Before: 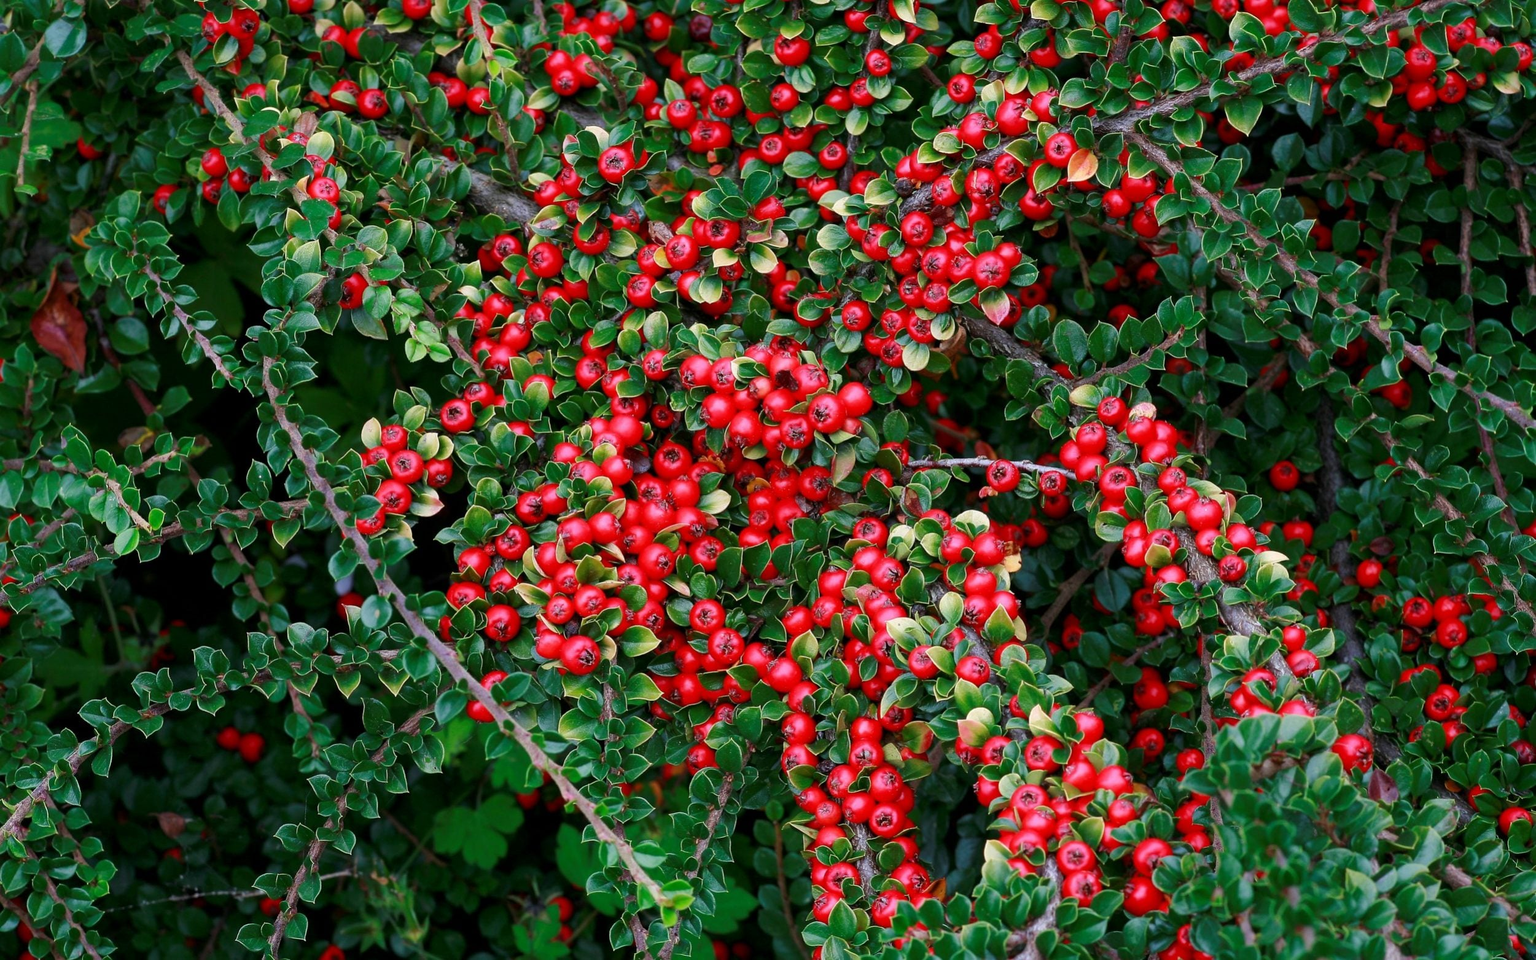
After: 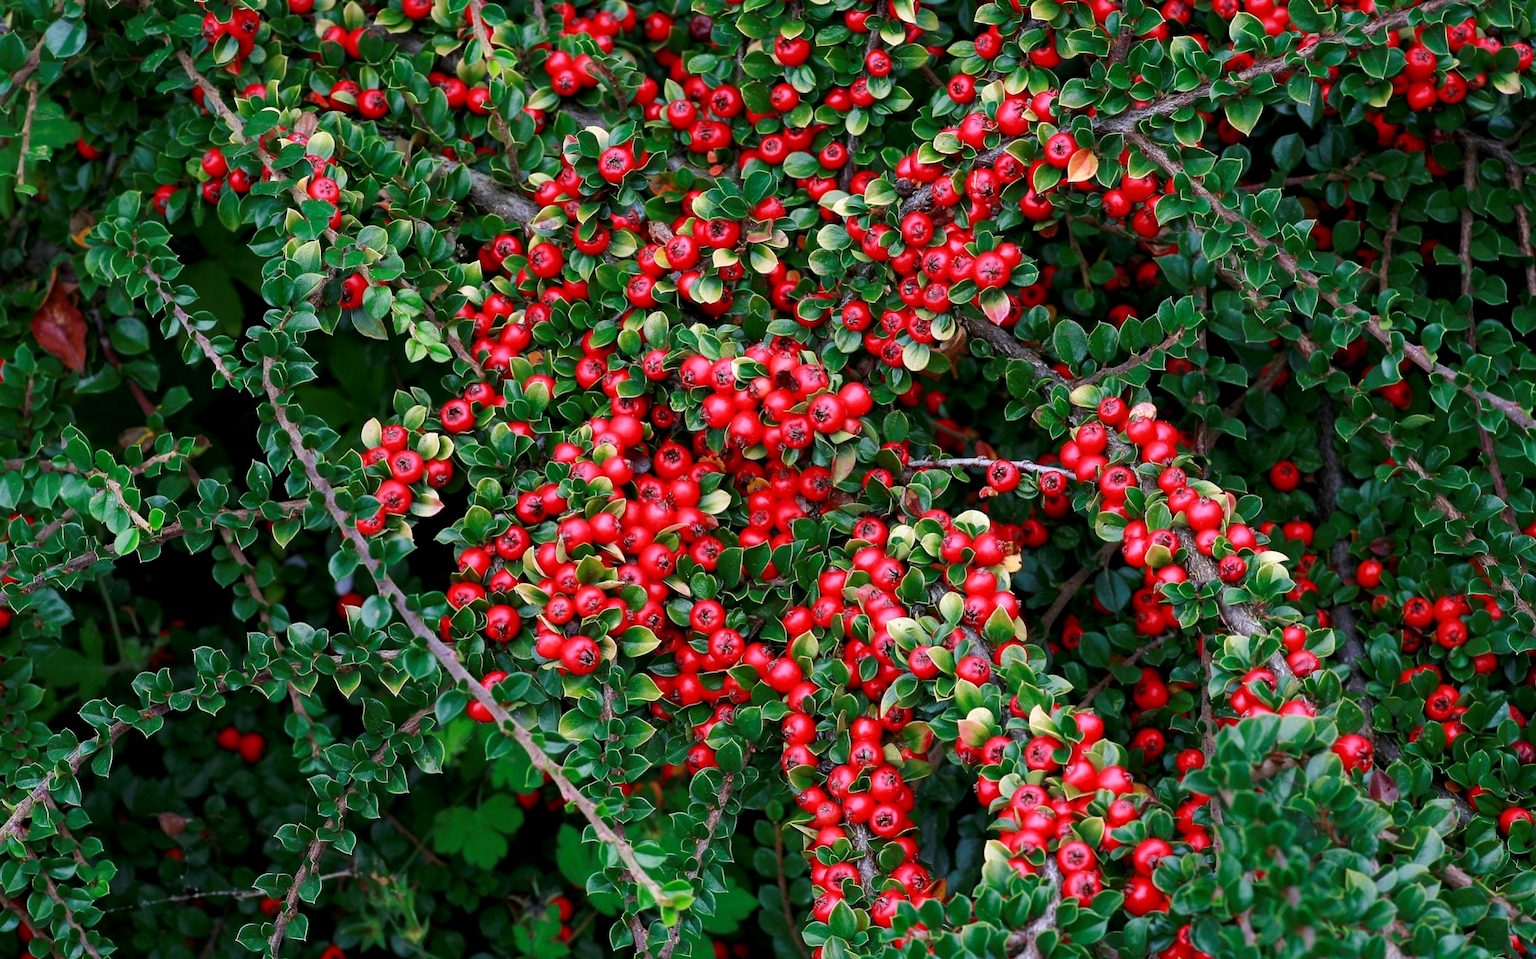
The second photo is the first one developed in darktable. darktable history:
rotate and perspective: automatic cropping original format, crop left 0, crop top 0
contrast equalizer: octaves 7, y [[0.6 ×6], [0.55 ×6], [0 ×6], [0 ×6], [0 ×6]], mix 0.15
